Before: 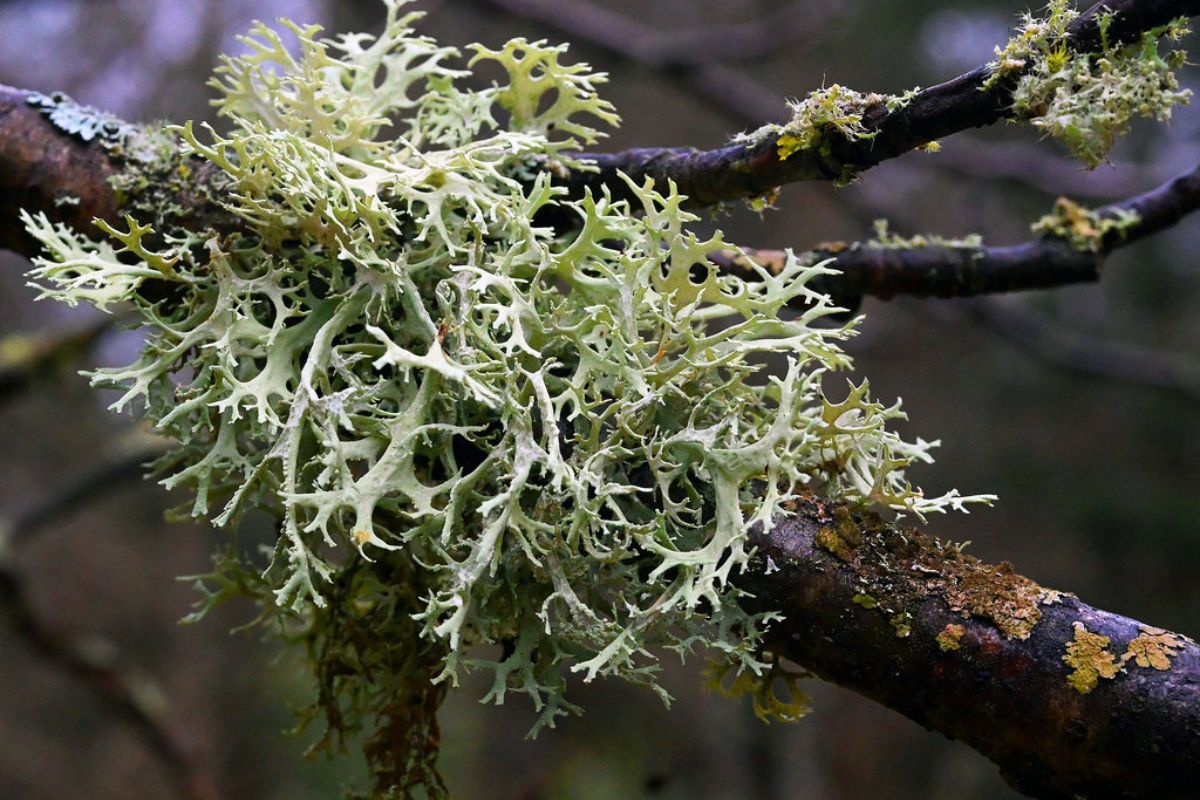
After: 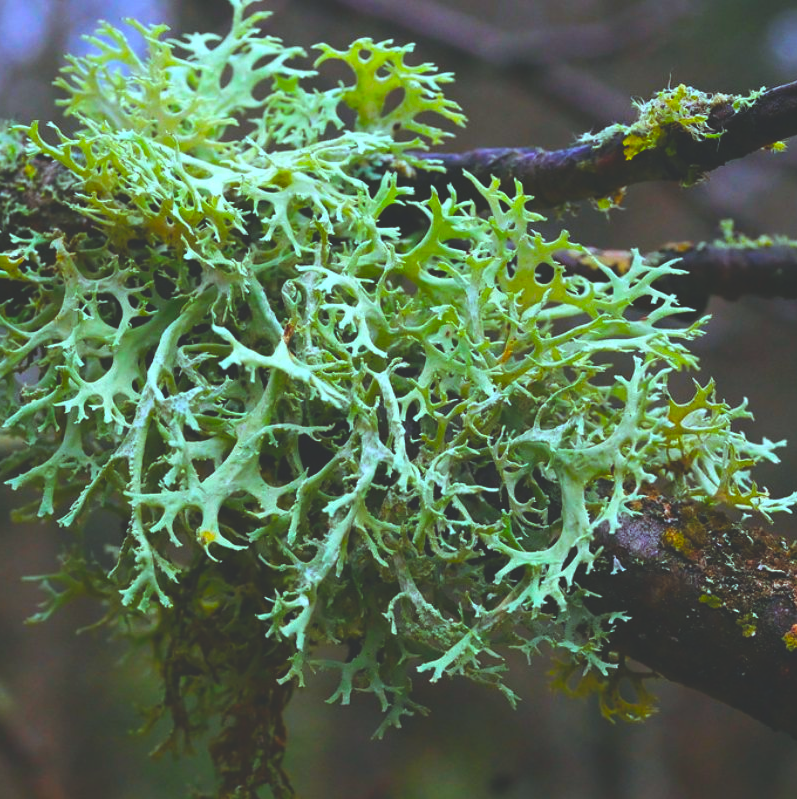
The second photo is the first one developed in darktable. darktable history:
exposure: black level correction -0.029, compensate exposure bias true, compensate highlight preservation false
color balance rgb: shadows lift › hue 86.24°, highlights gain › chroma 4.027%, highlights gain › hue 202.69°, perceptual saturation grading › global saturation 74.008%, perceptual saturation grading › shadows -29.195%, global vibrance 20%
crop and rotate: left 12.887%, right 20.642%
